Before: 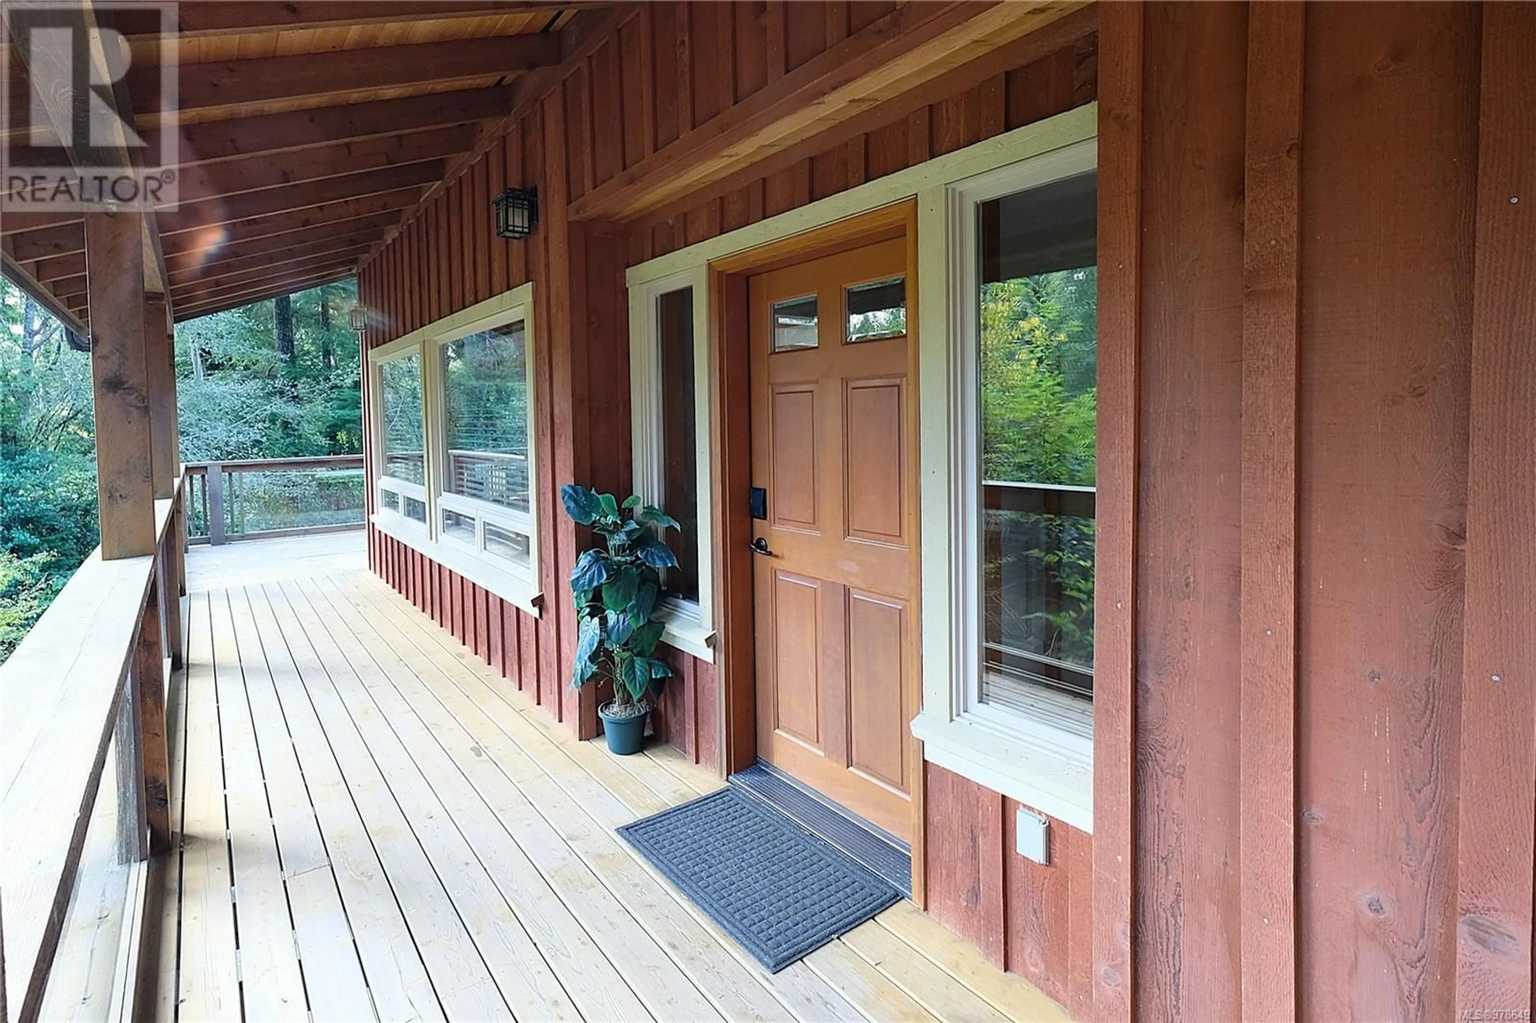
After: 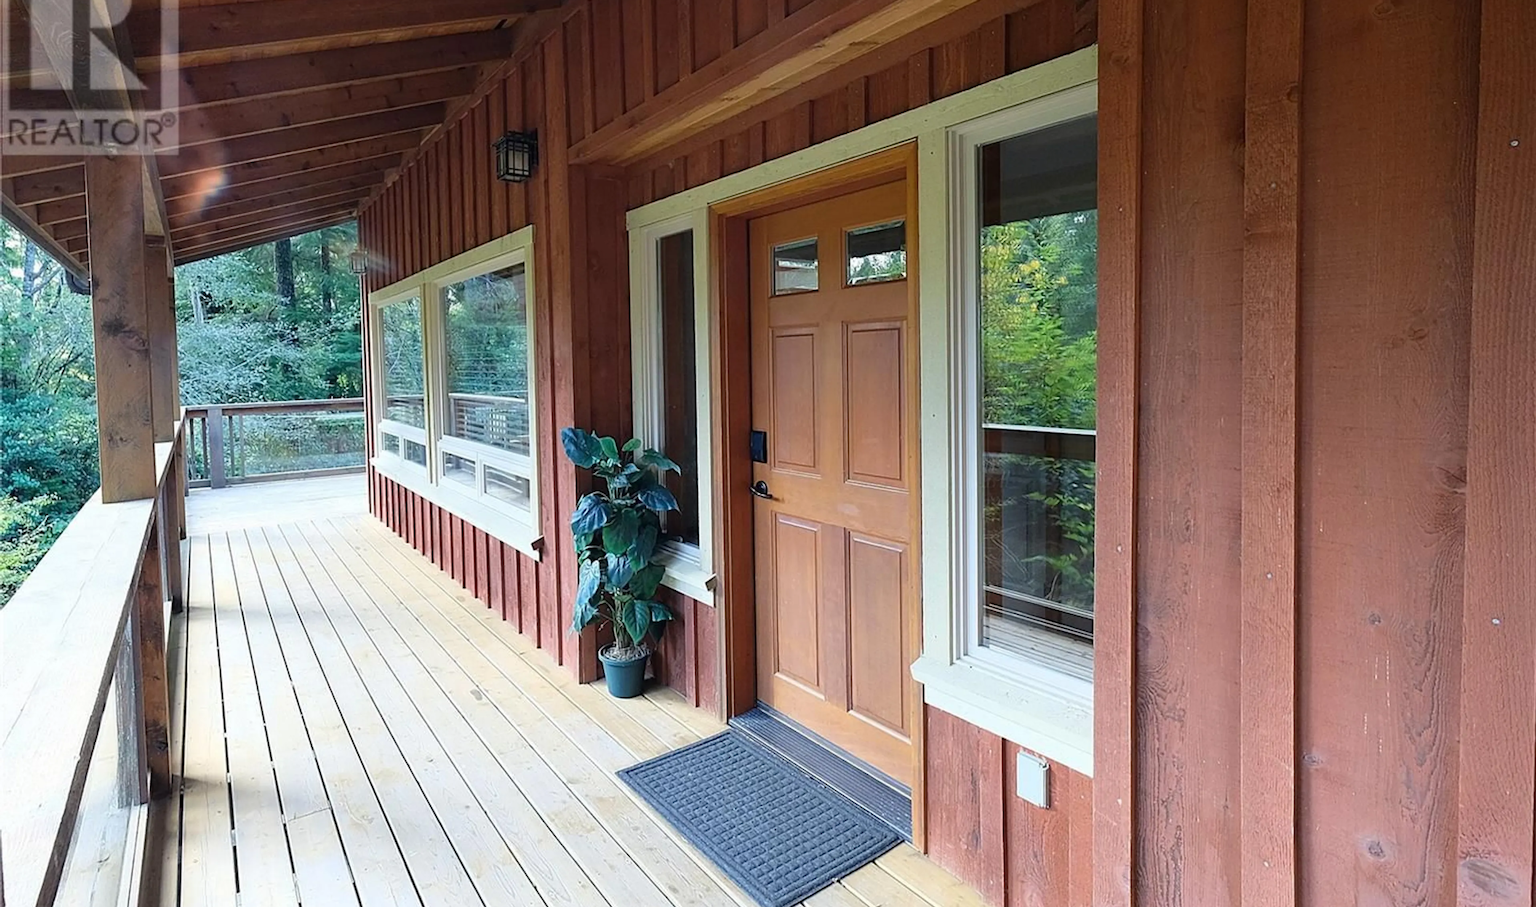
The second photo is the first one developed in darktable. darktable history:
crop and rotate: top 5.594%, bottom 5.742%
